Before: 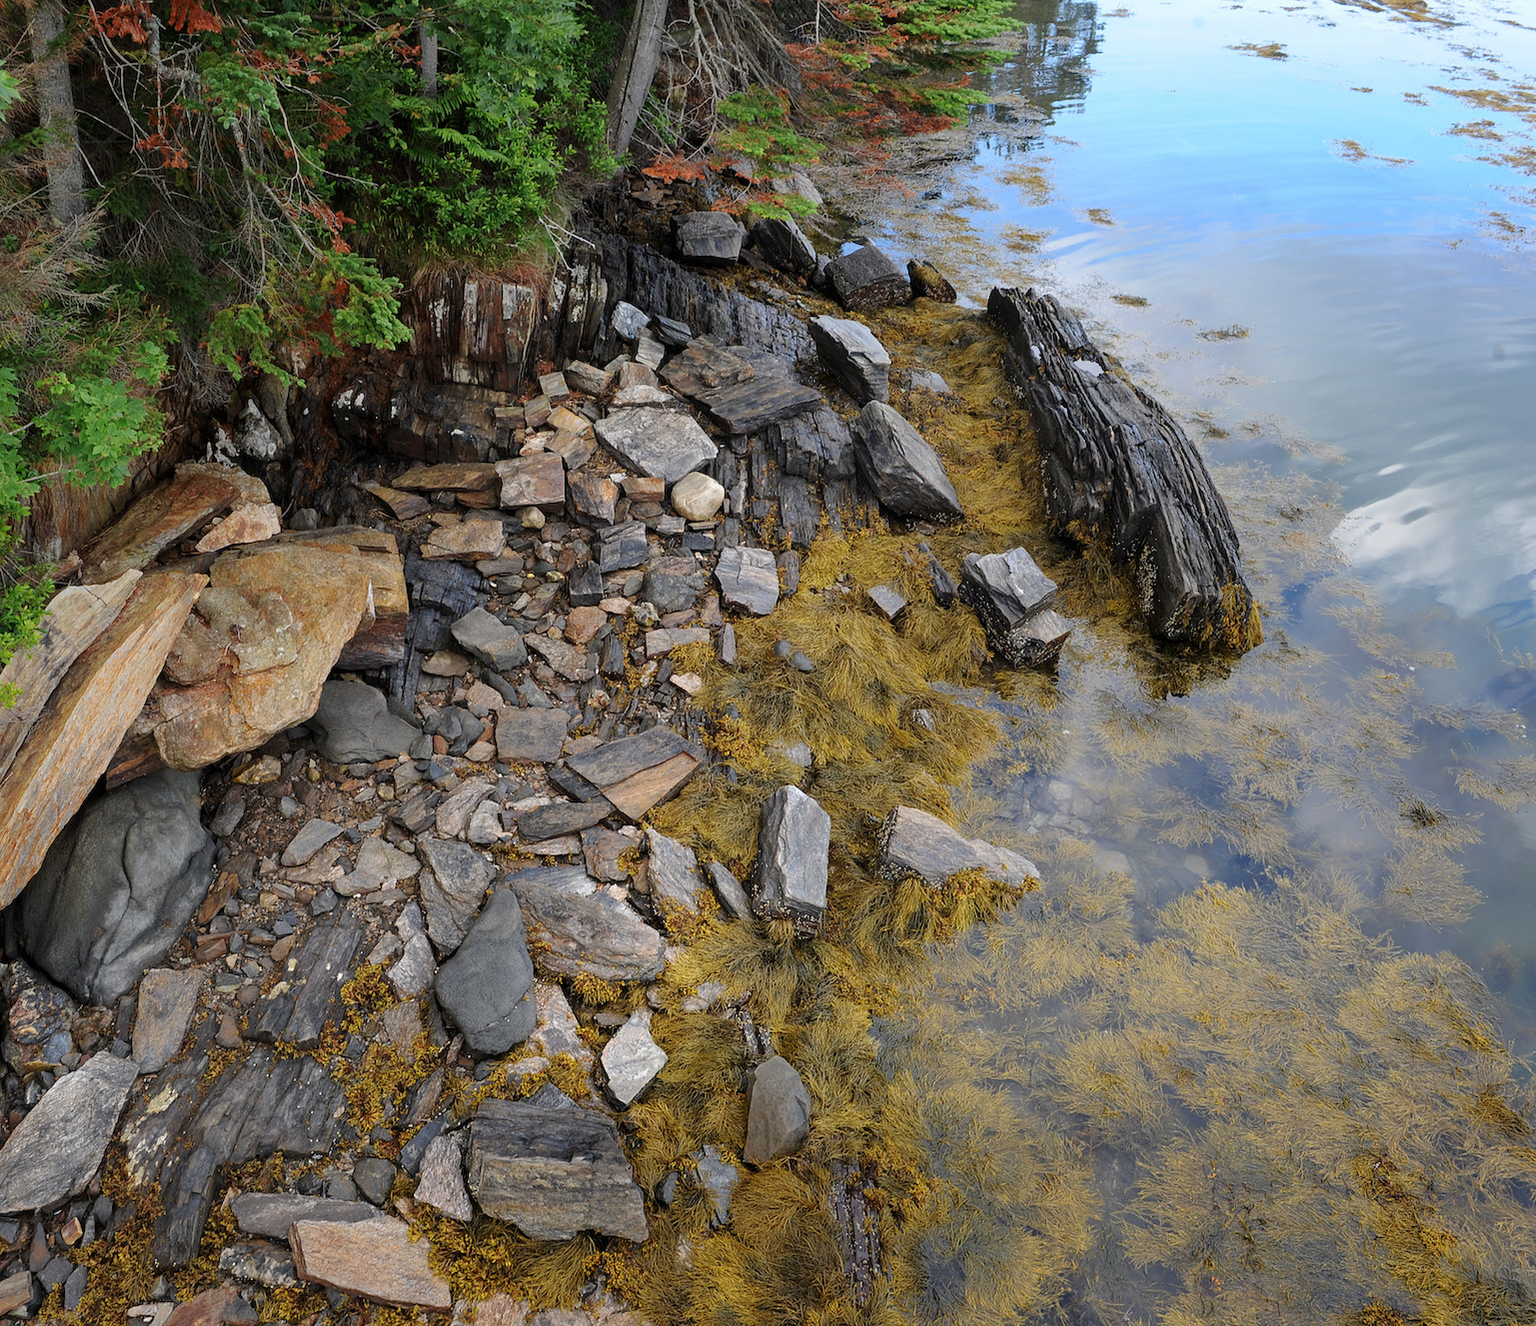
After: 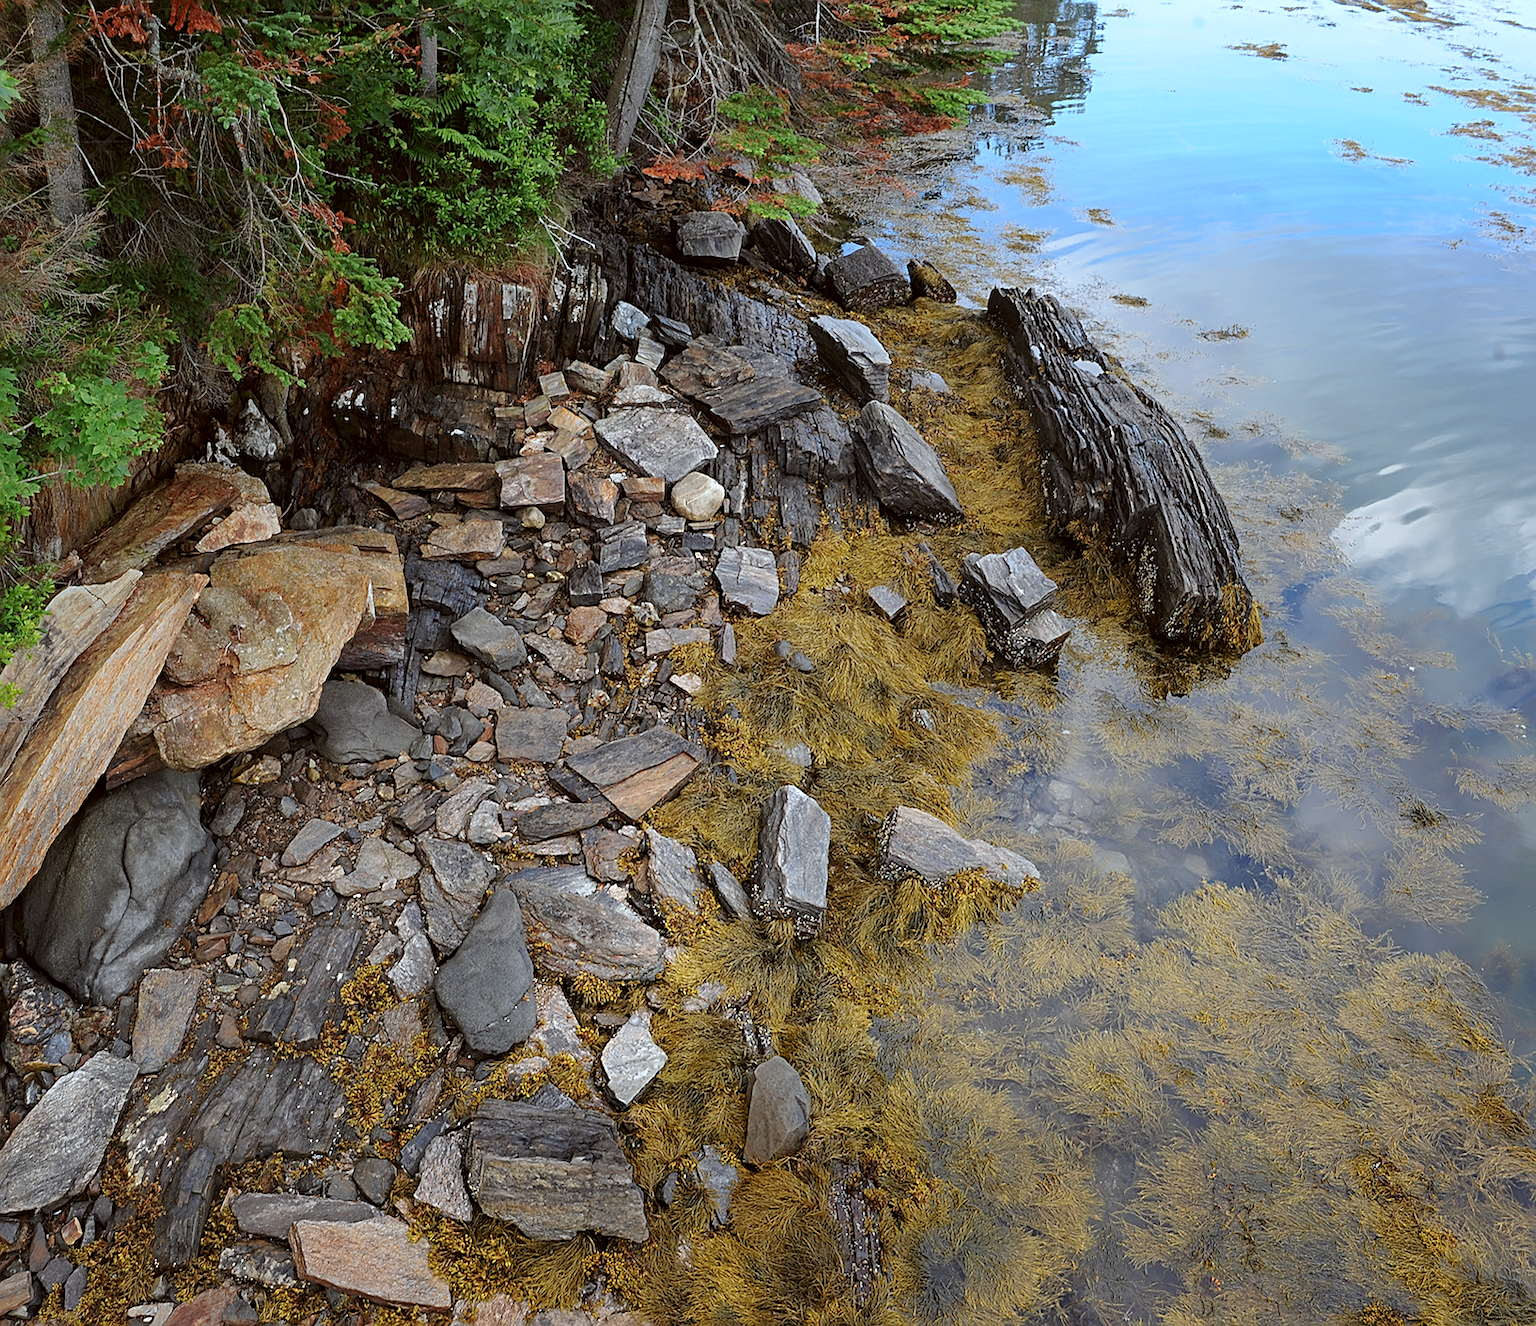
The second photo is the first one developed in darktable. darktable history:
color correction: highlights a* -3.28, highlights b* -6.24, shadows a* 3.1, shadows b* 5.19
sharpen: on, module defaults
